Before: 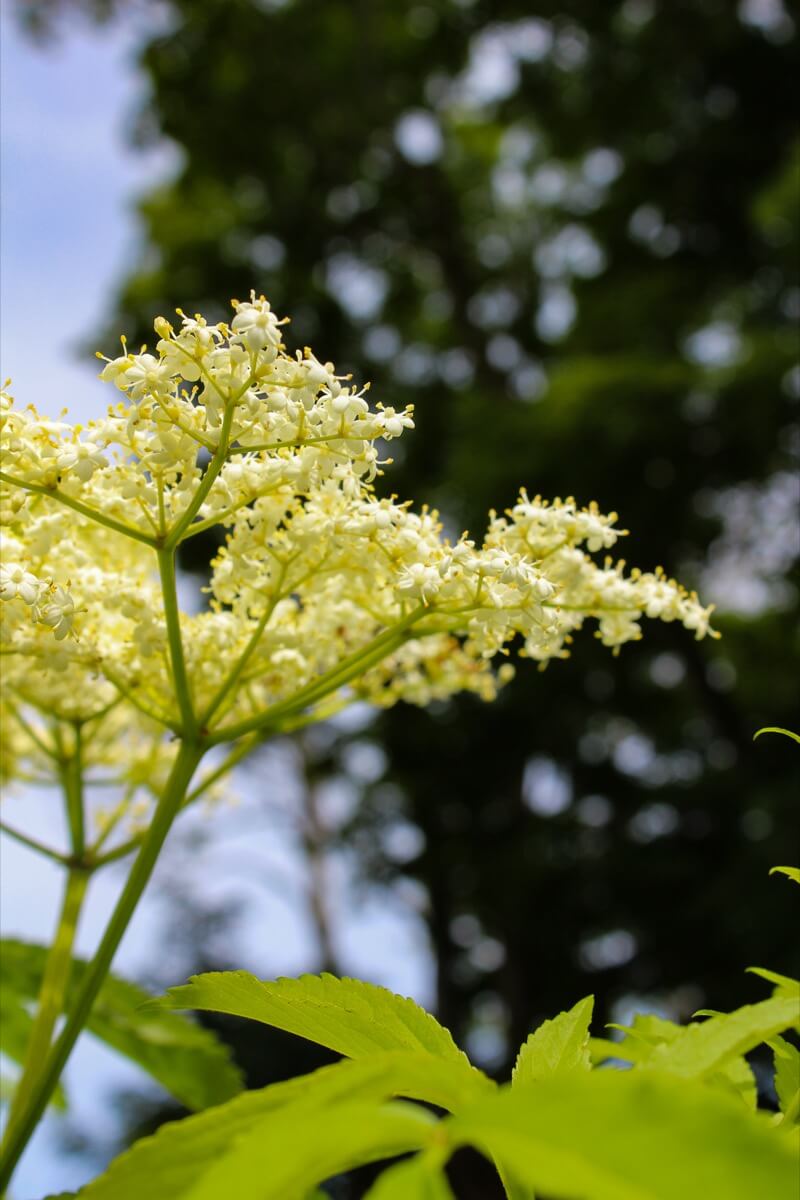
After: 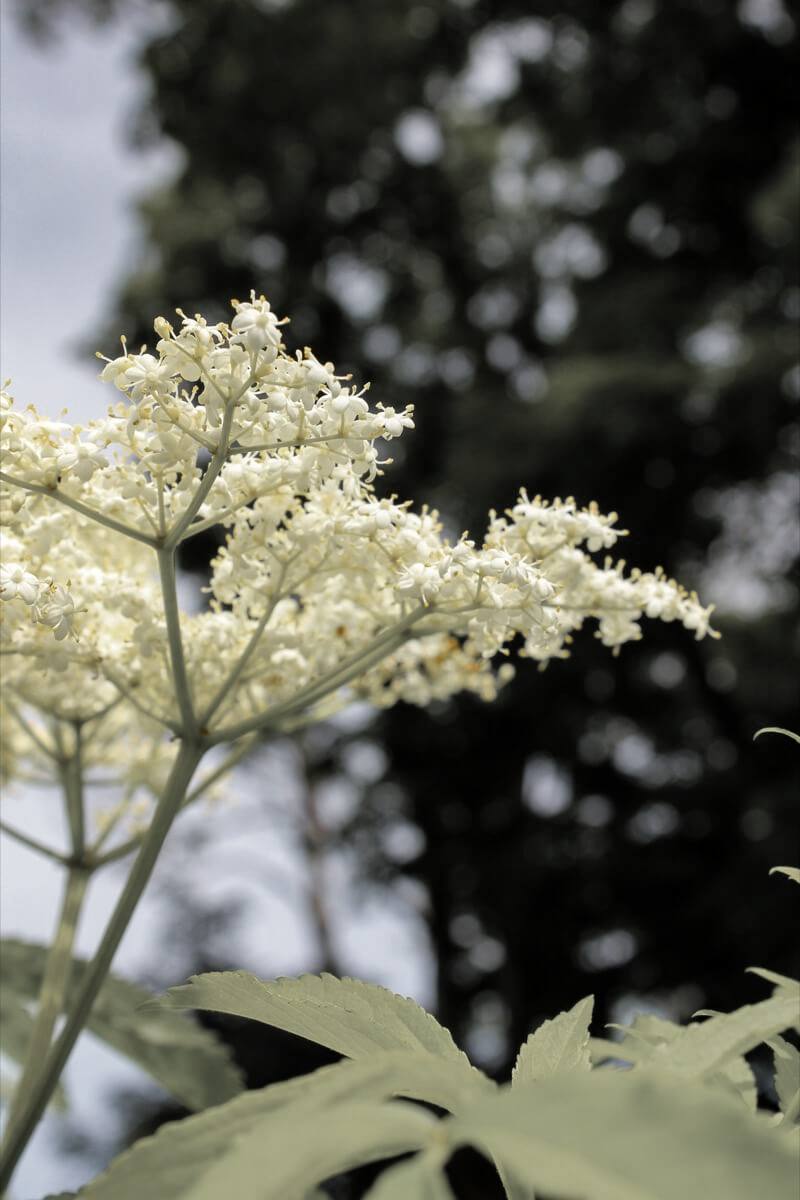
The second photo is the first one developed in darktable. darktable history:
levels: mode automatic, black 0.023%, white 99.97%, levels [0.062, 0.494, 0.925]
velvia: on, module defaults
color zones: curves: ch1 [(0, 0.638) (0.193, 0.442) (0.286, 0.15) (0.429, 0.14) (0.571, 0.142) (0.714, 0.154) (0.857, 0.175) (1, 0.638)]
